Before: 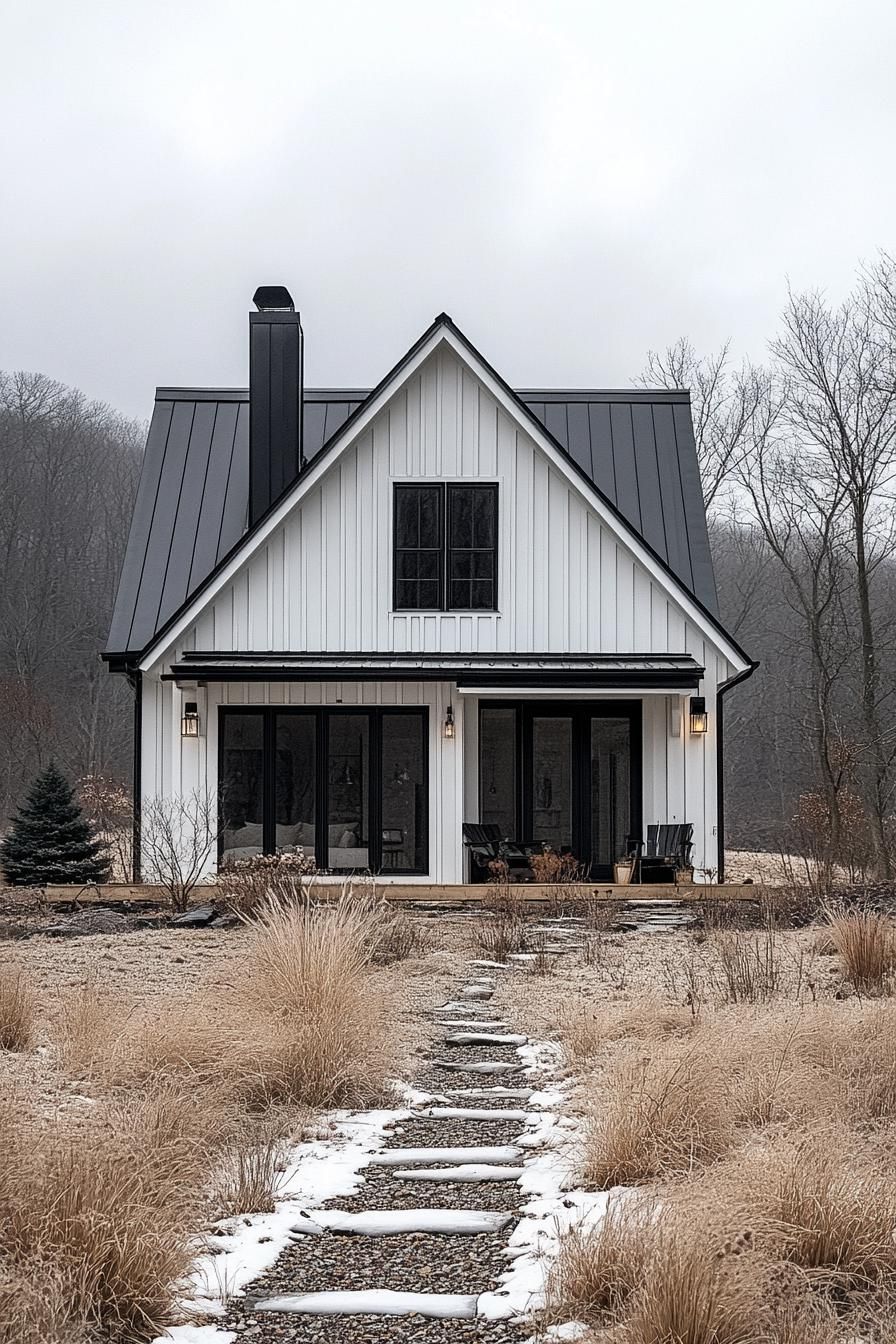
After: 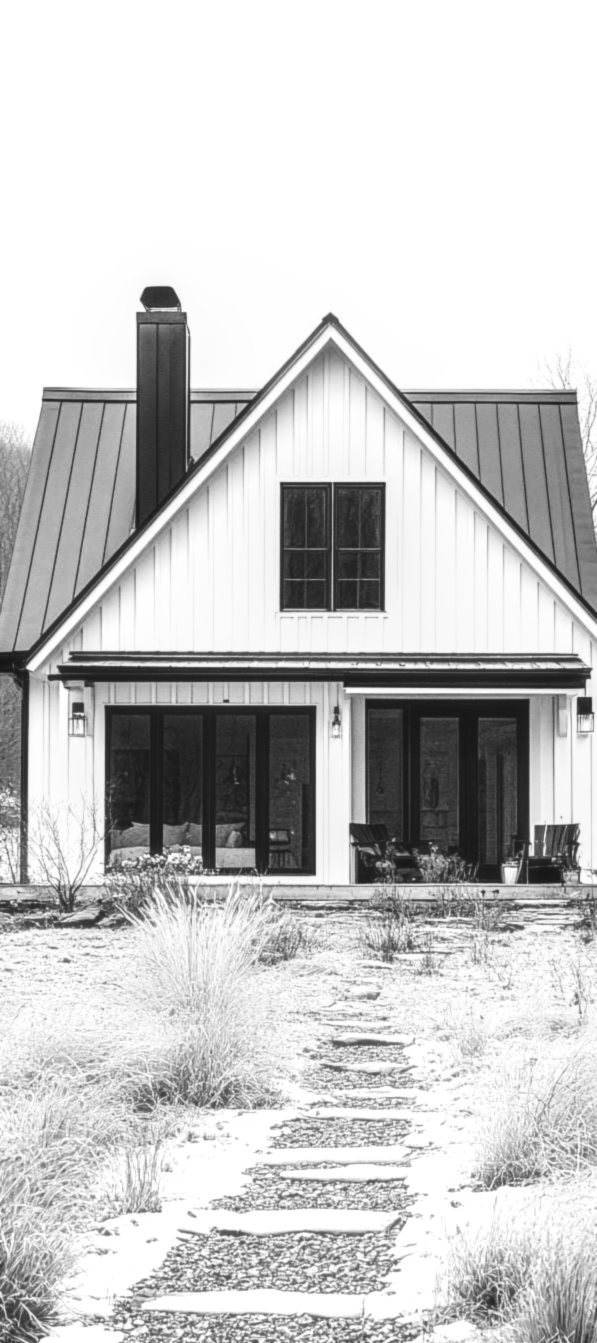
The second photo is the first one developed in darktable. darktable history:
haze removal: strength -0.09, distance 0.358, compatibility mode true, adaptive false
local contrast: on, module defaults
exposure: black level correction -0.005, exposure 1 EV, compensate highlight preservation false
lowpass: radius 0.76, contrast 1.56, saturation 0, unbound 0
crop and rotate: left 12.673%, right 20.66%
